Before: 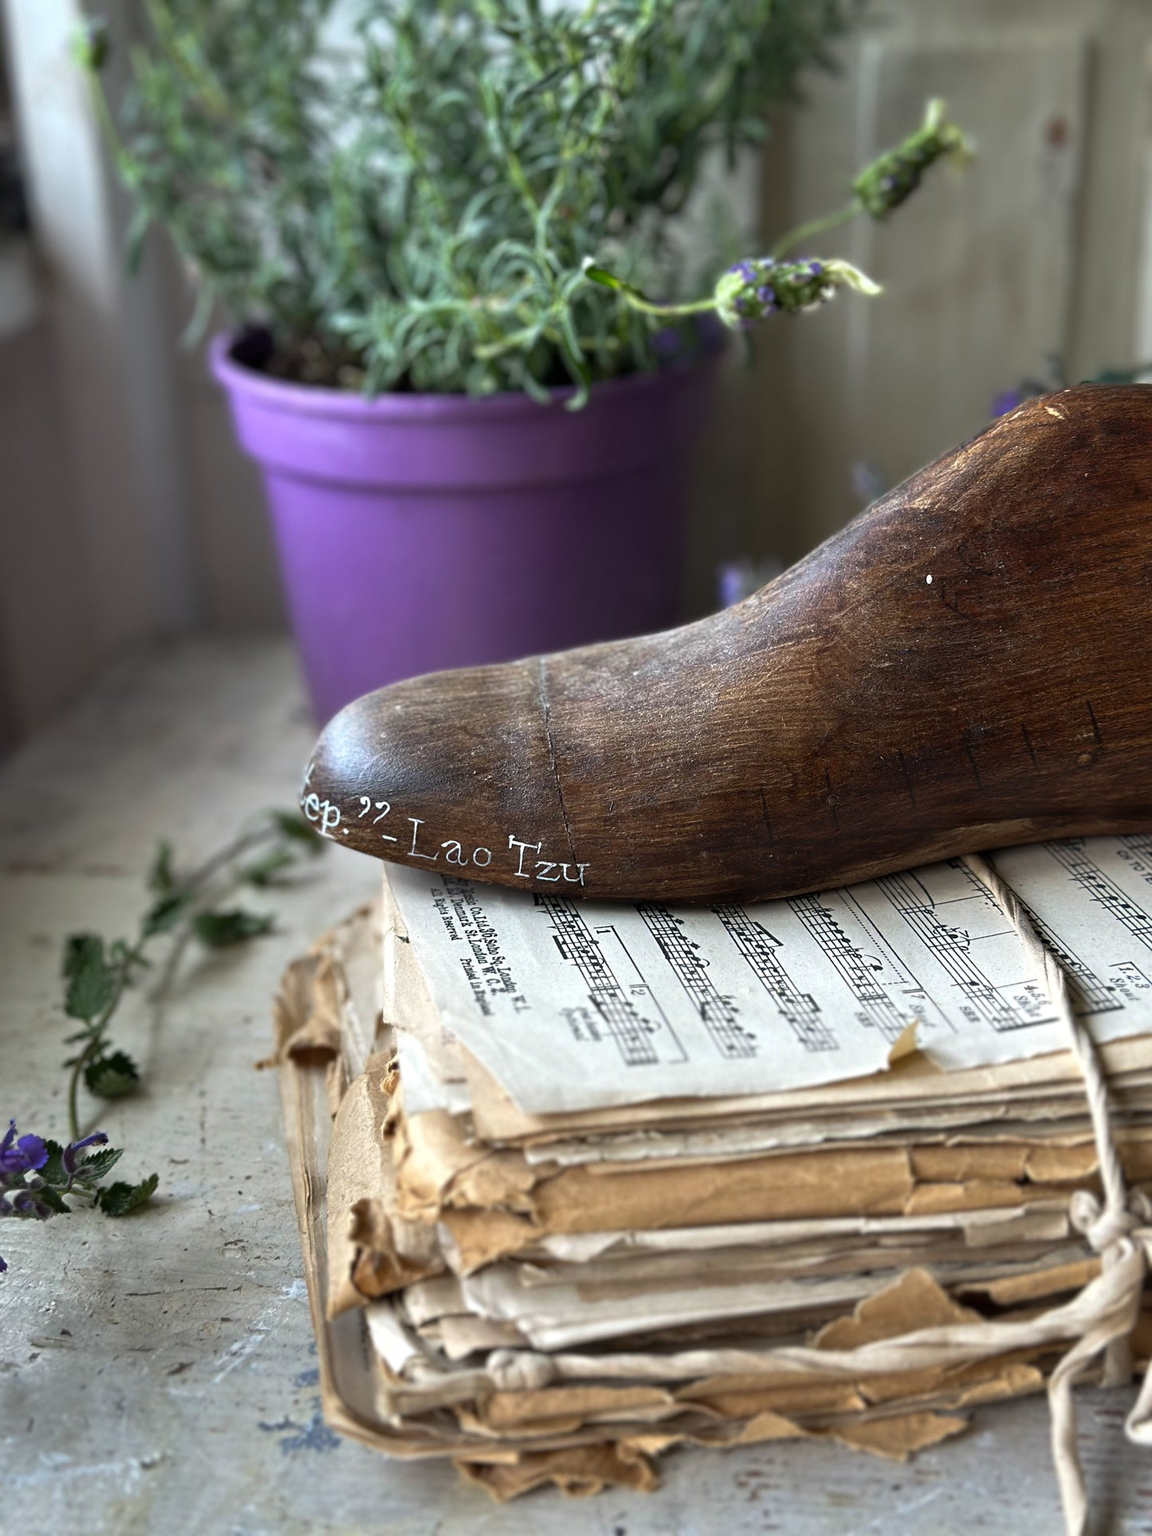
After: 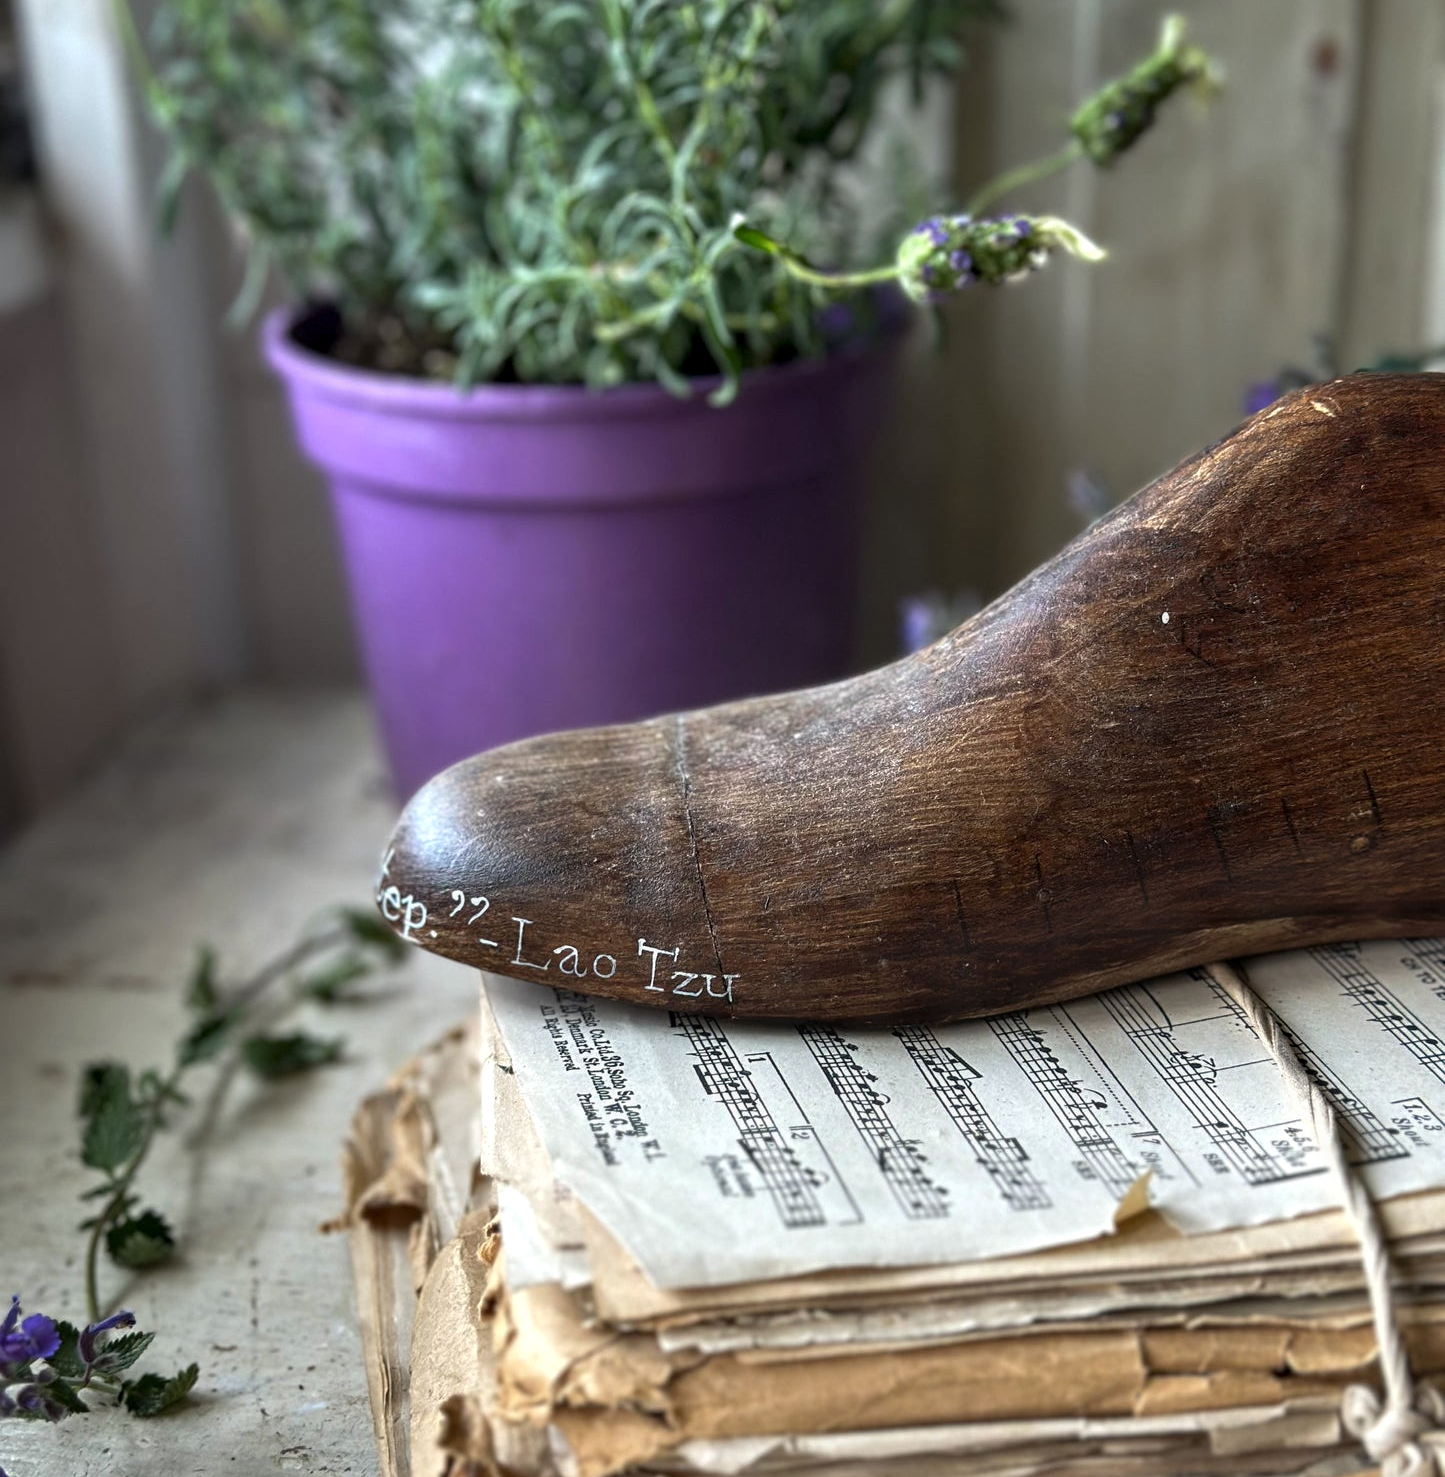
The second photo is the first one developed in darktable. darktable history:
crop: top 5.667%, bottom 17.637%
local contrast: on, module defaults
